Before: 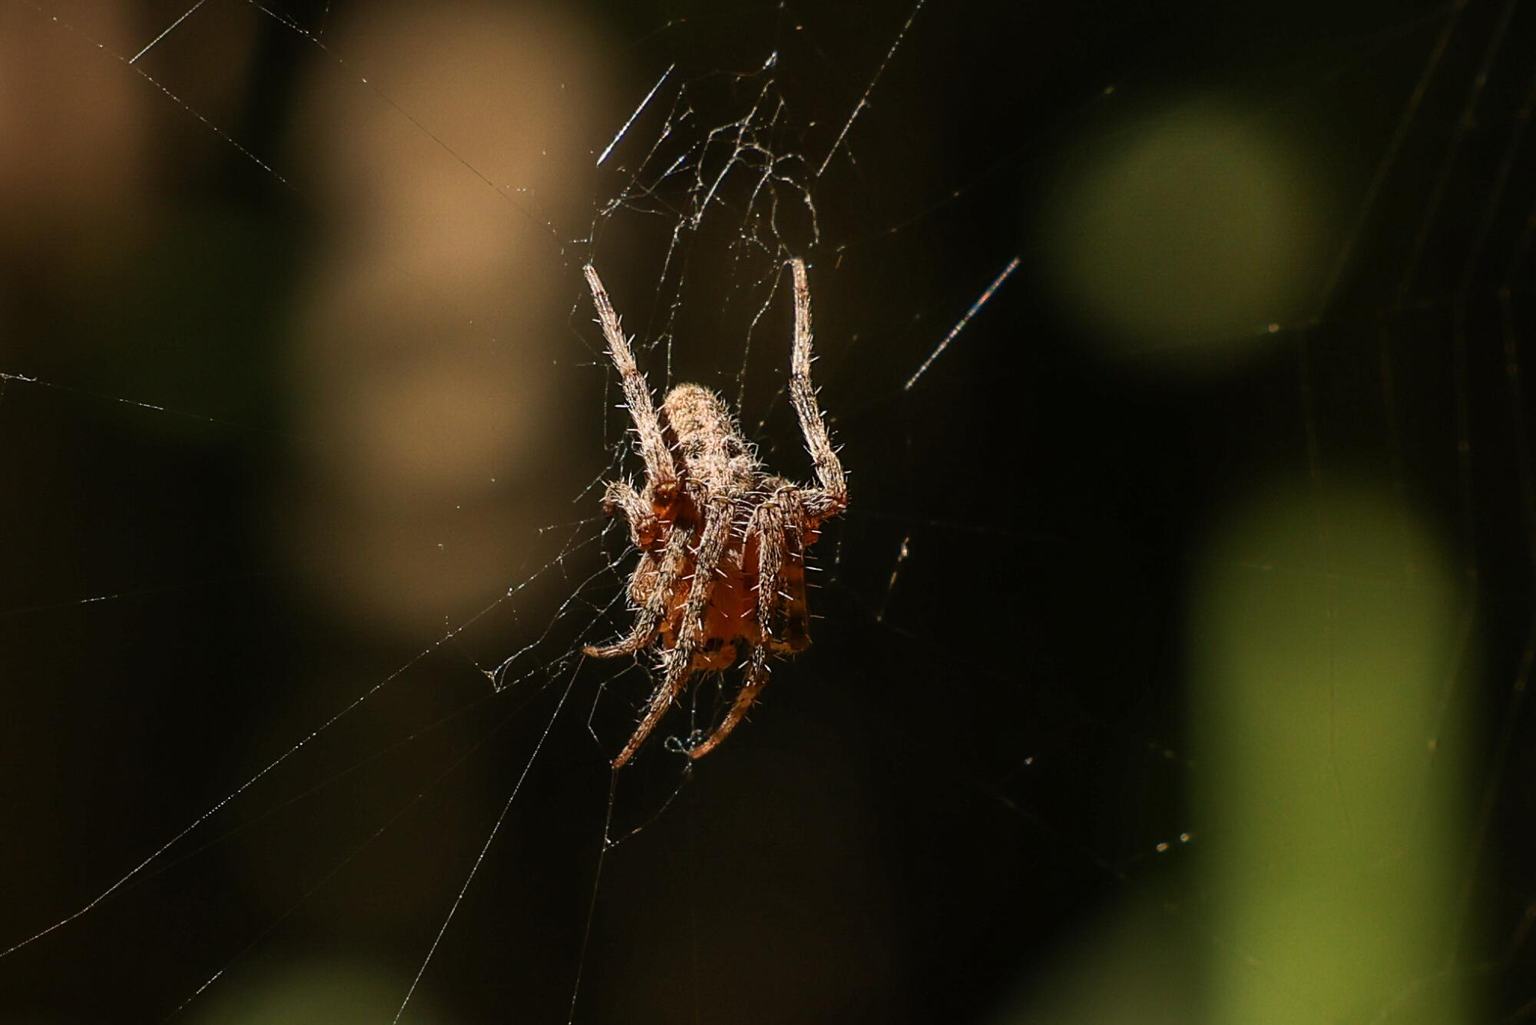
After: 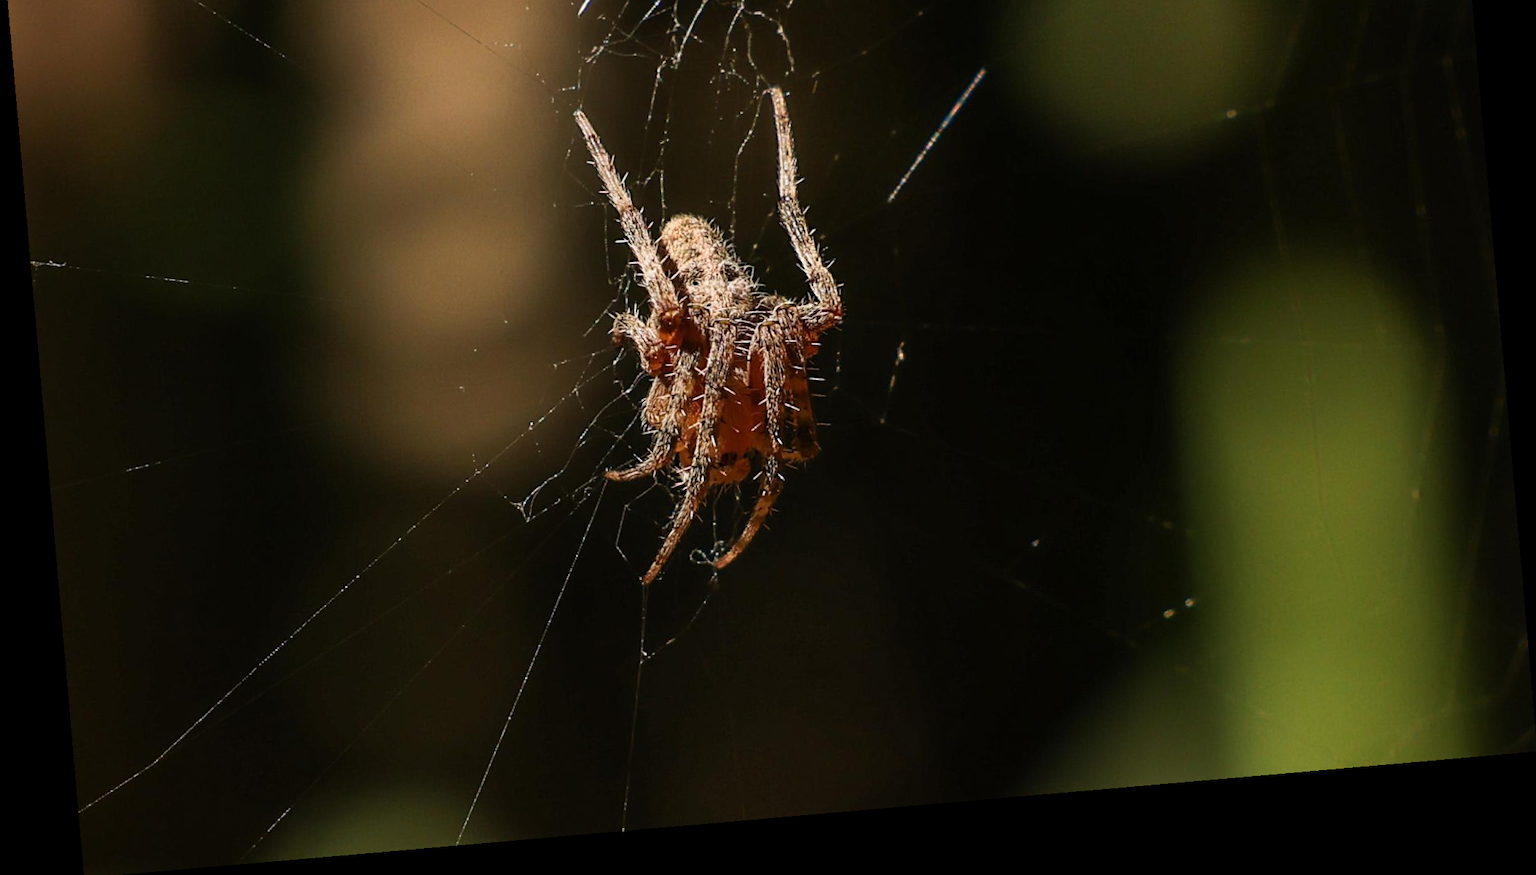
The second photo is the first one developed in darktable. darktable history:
crop and rotate: top 19.998%
rotate and perspective: rotation -4.98°, automatic cropping off
